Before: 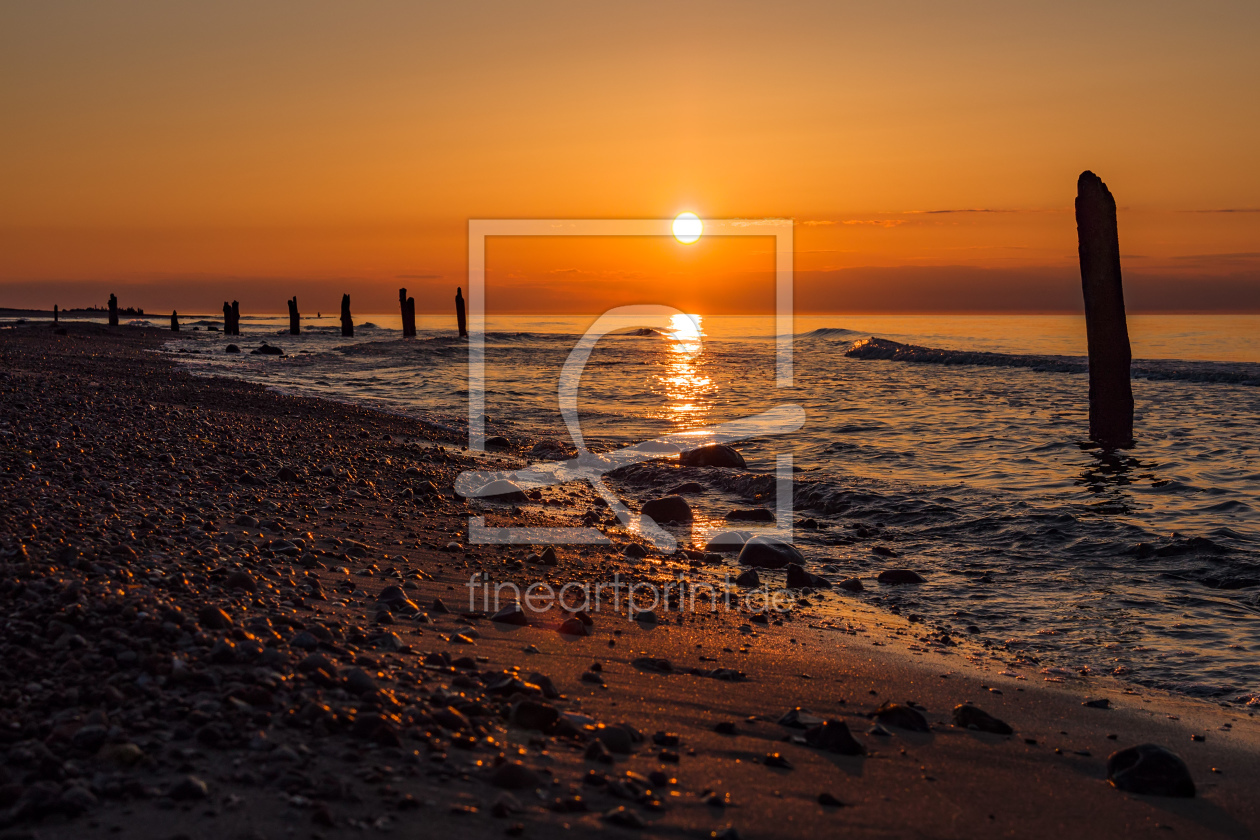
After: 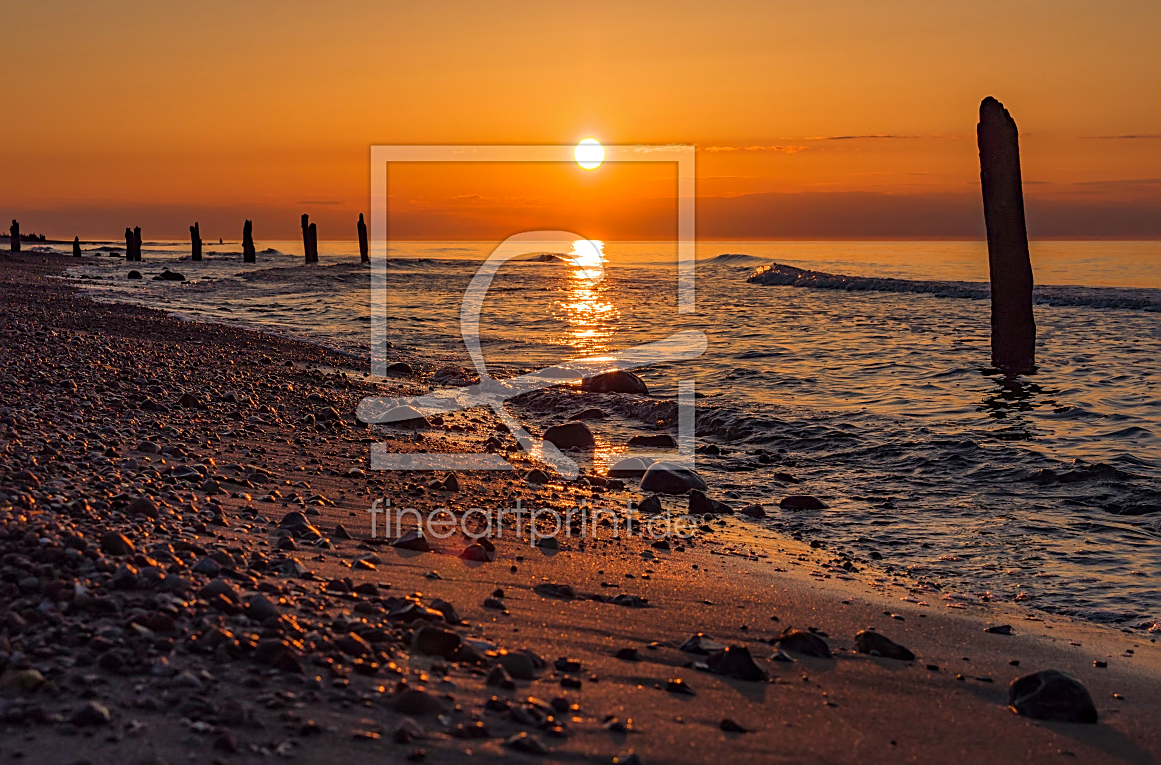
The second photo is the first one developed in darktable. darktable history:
crop and rotate: left 7.799%, top 8.821%
exposure: exposure 0.162 EV, compensate highlight preservation false
sharpen: on, module defaults
shadows and highlights: highlights color adjustment 0.702%
